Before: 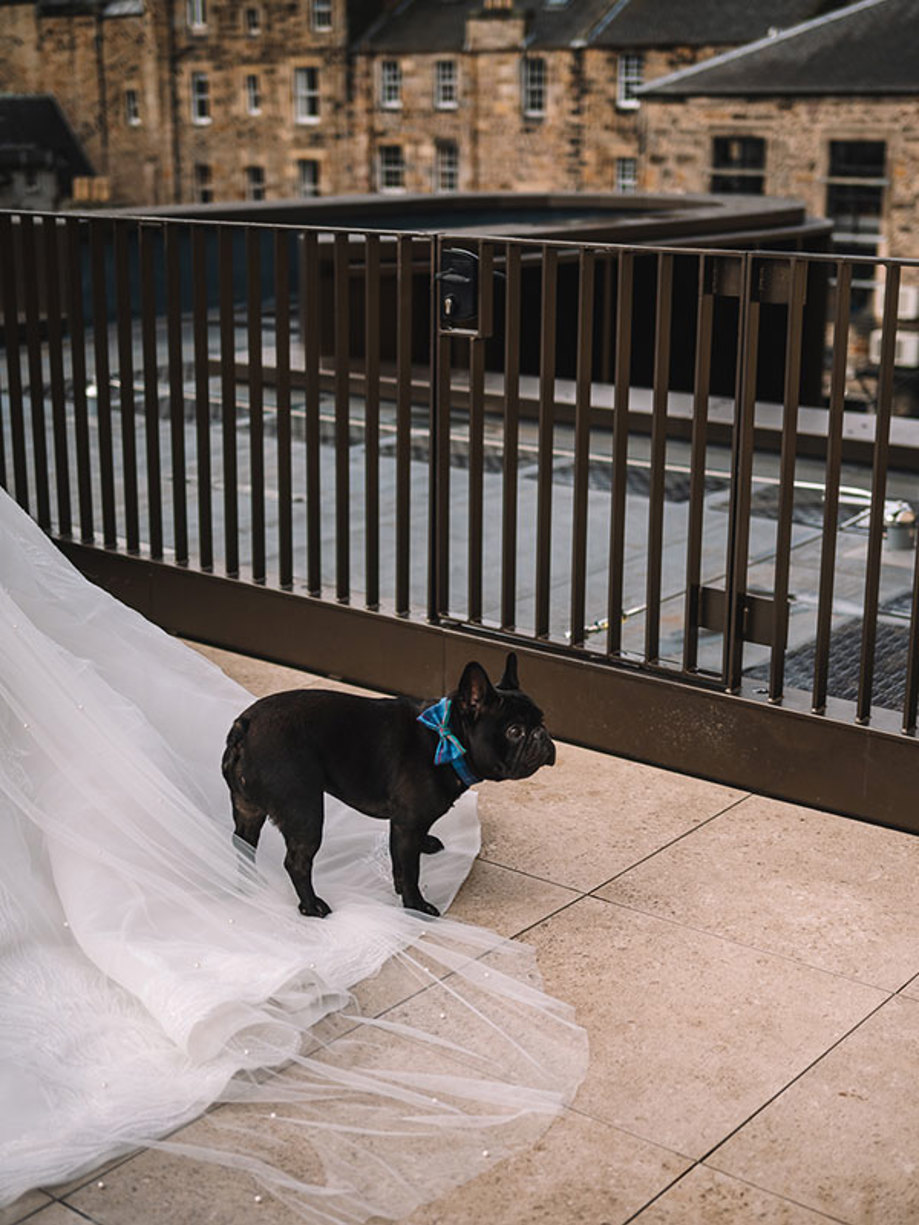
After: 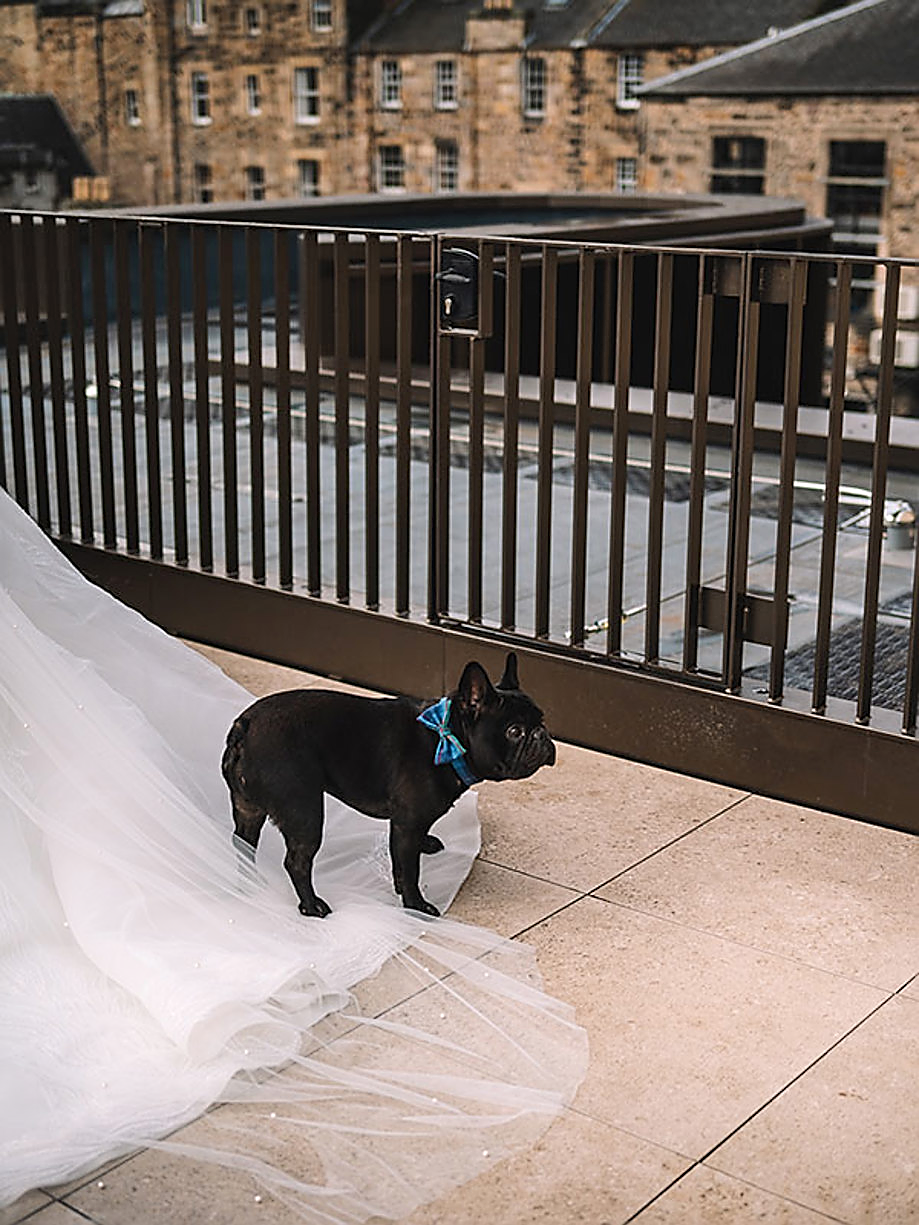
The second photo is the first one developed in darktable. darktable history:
shadows and highlights: highlights 70.7, soften with gaussian
sharpen: radius 1.4, amount 1.25, threshold 0.7
